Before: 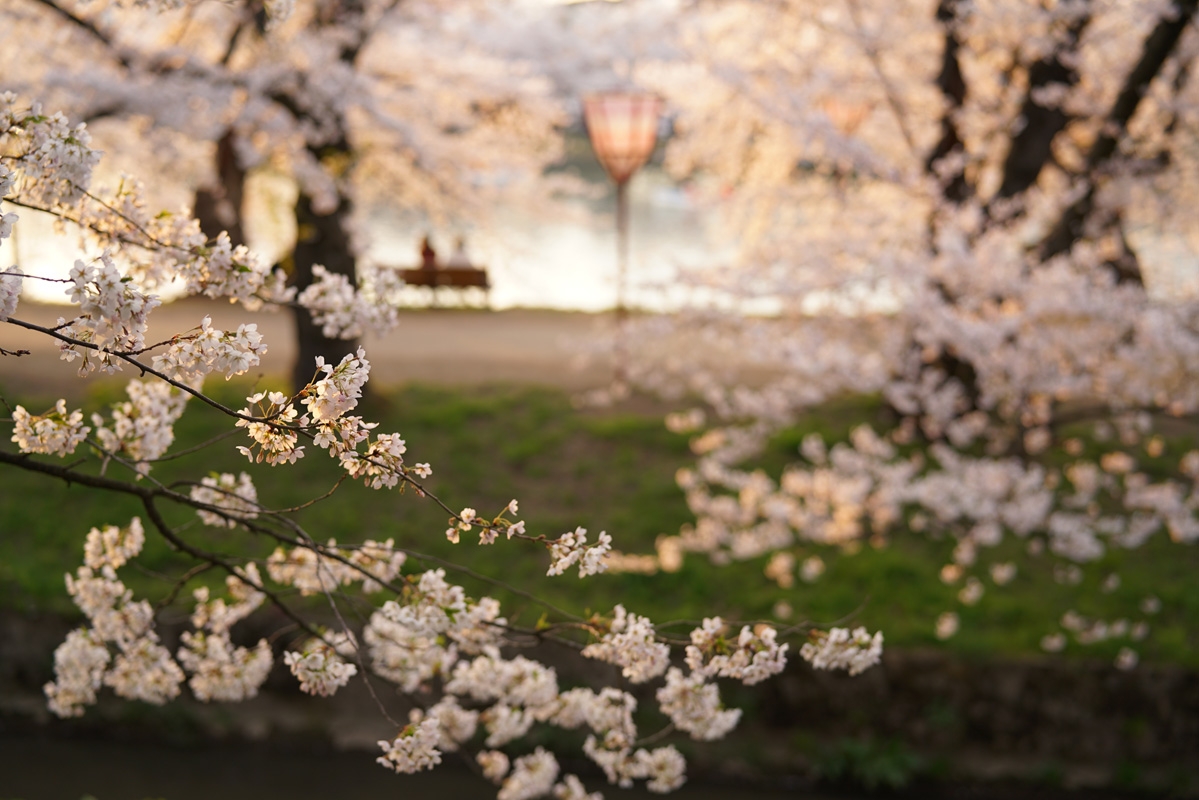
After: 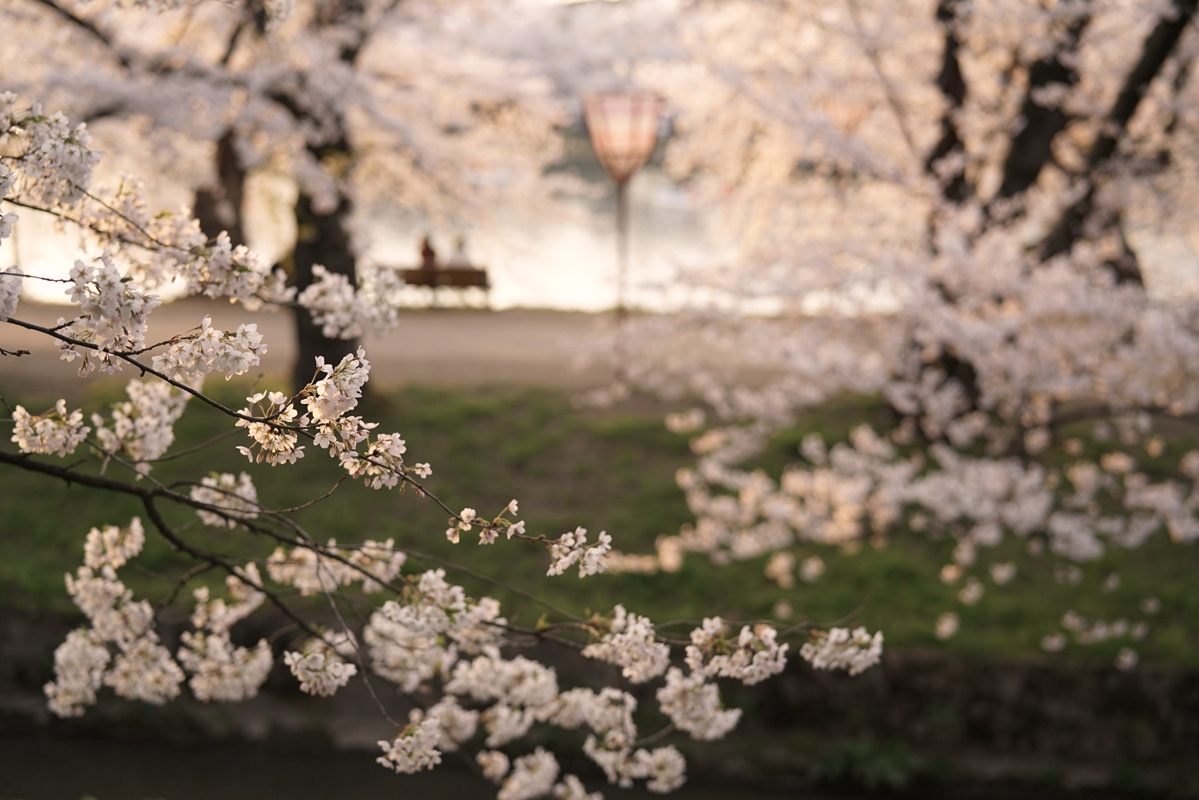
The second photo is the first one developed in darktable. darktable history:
color correction: highlights a* 5.6, highlights b* 5.21, saturation 0.648
